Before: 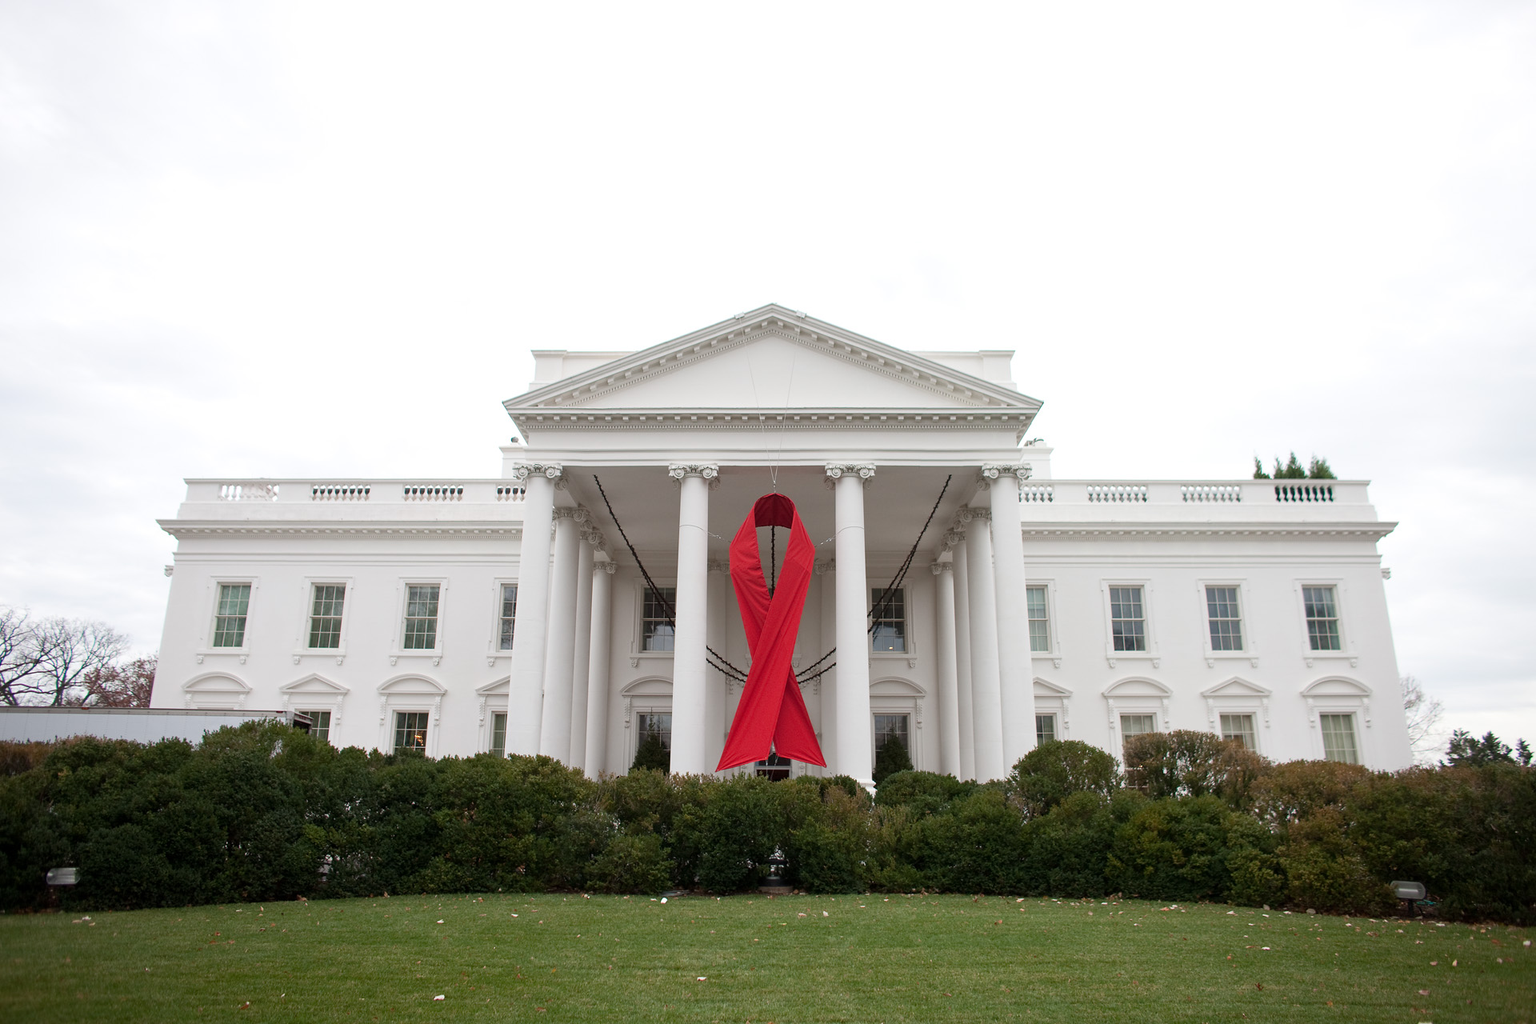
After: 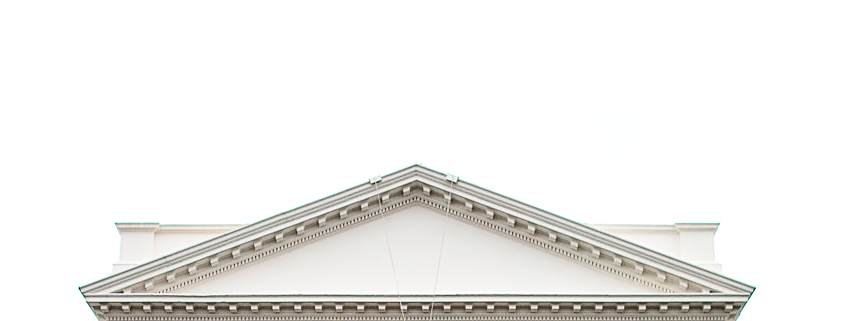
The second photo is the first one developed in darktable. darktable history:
crop: left 28.64%, top 16.832%, right 26.637%, bottom 58.055%
sharpen: amount 0.6
shadows and highlights: shadows 22.7, highlights -48.71, soften with gaussian
local contrast: on, module defaults
contrast brightness saturation: contrast 0.24, brightness 0.26, saturation 0.39
